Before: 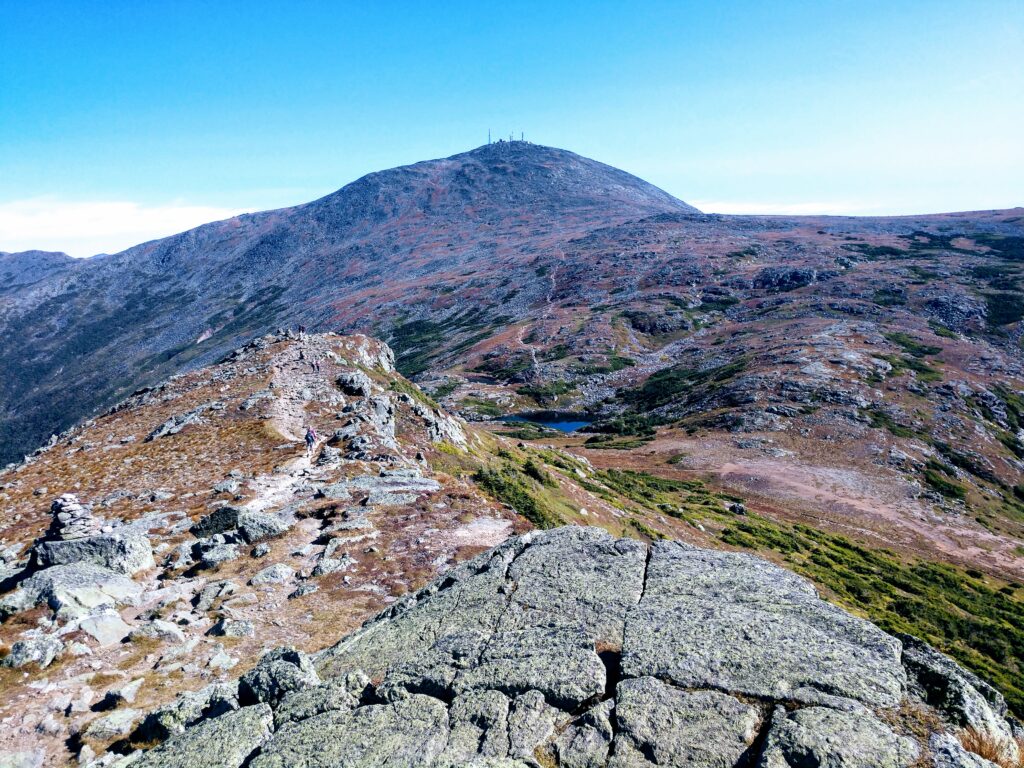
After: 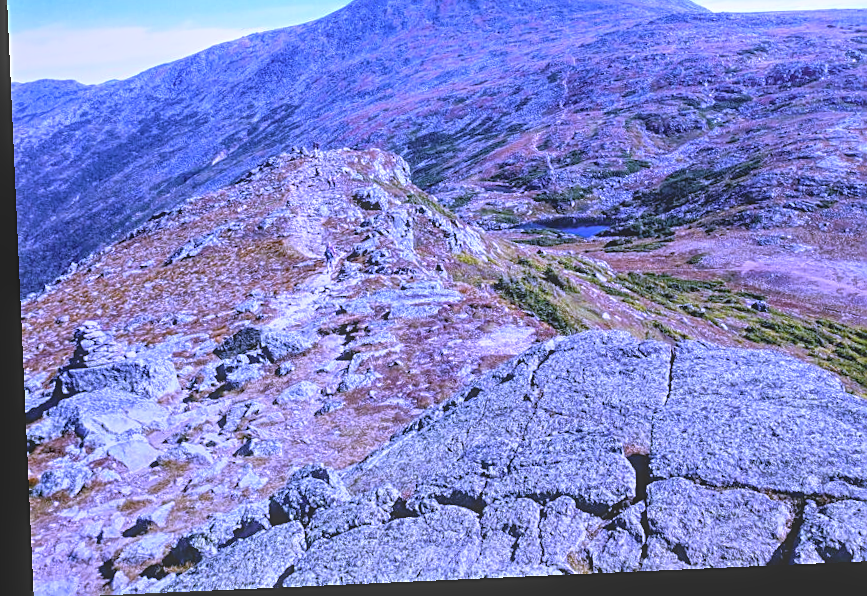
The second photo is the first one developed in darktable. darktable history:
rotate and perspective: rotation -2.56°, automatic cropping off
white balance: red 0.98, blue 1.61
sharpen: on, module defaults
crop: top 26.531%, right 17.959%
local contrast: highlights 73%, shadows 15%, midtone range 0.197
